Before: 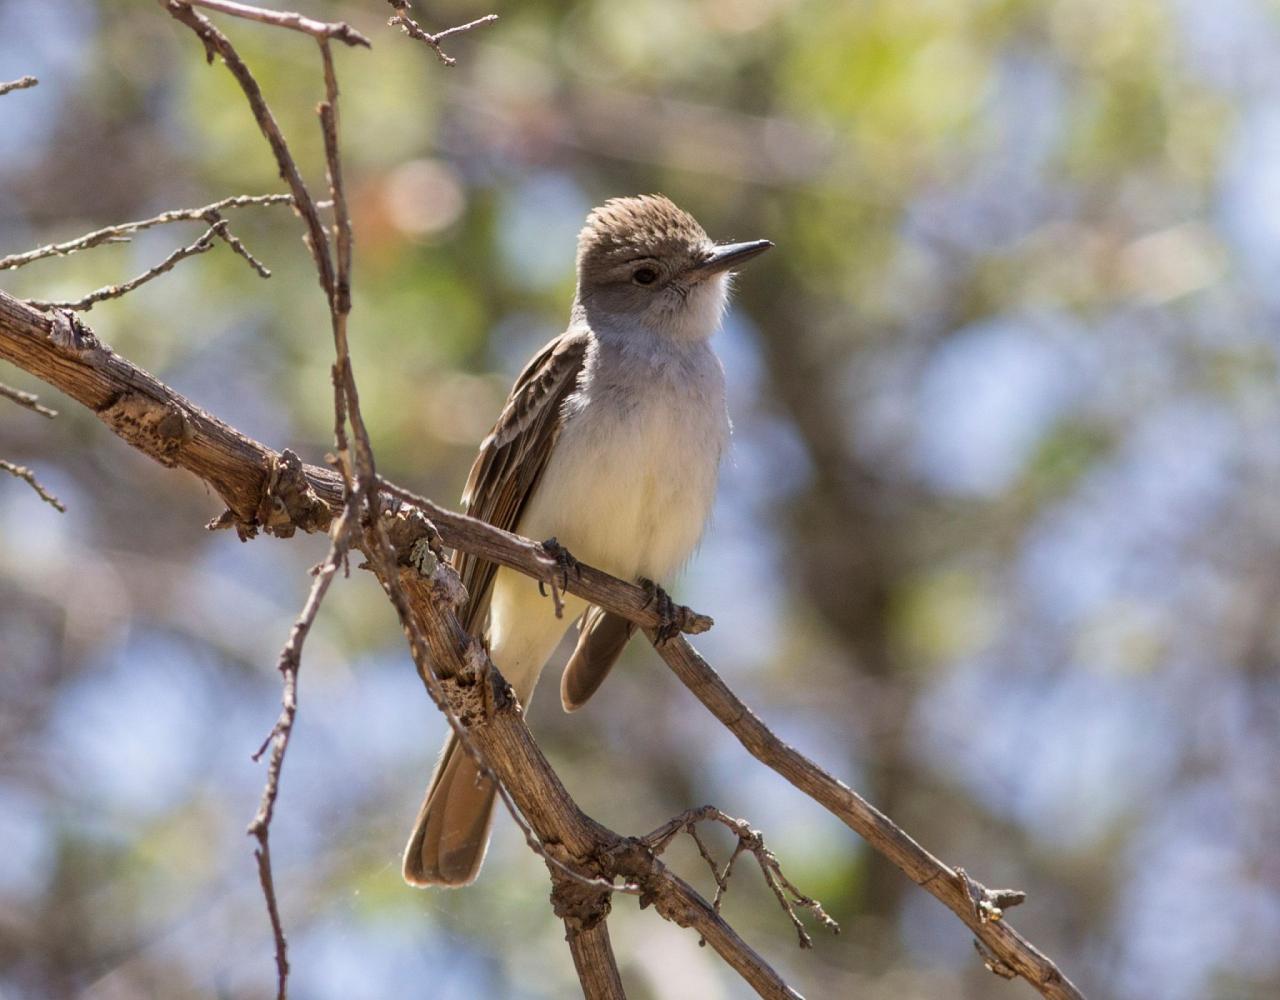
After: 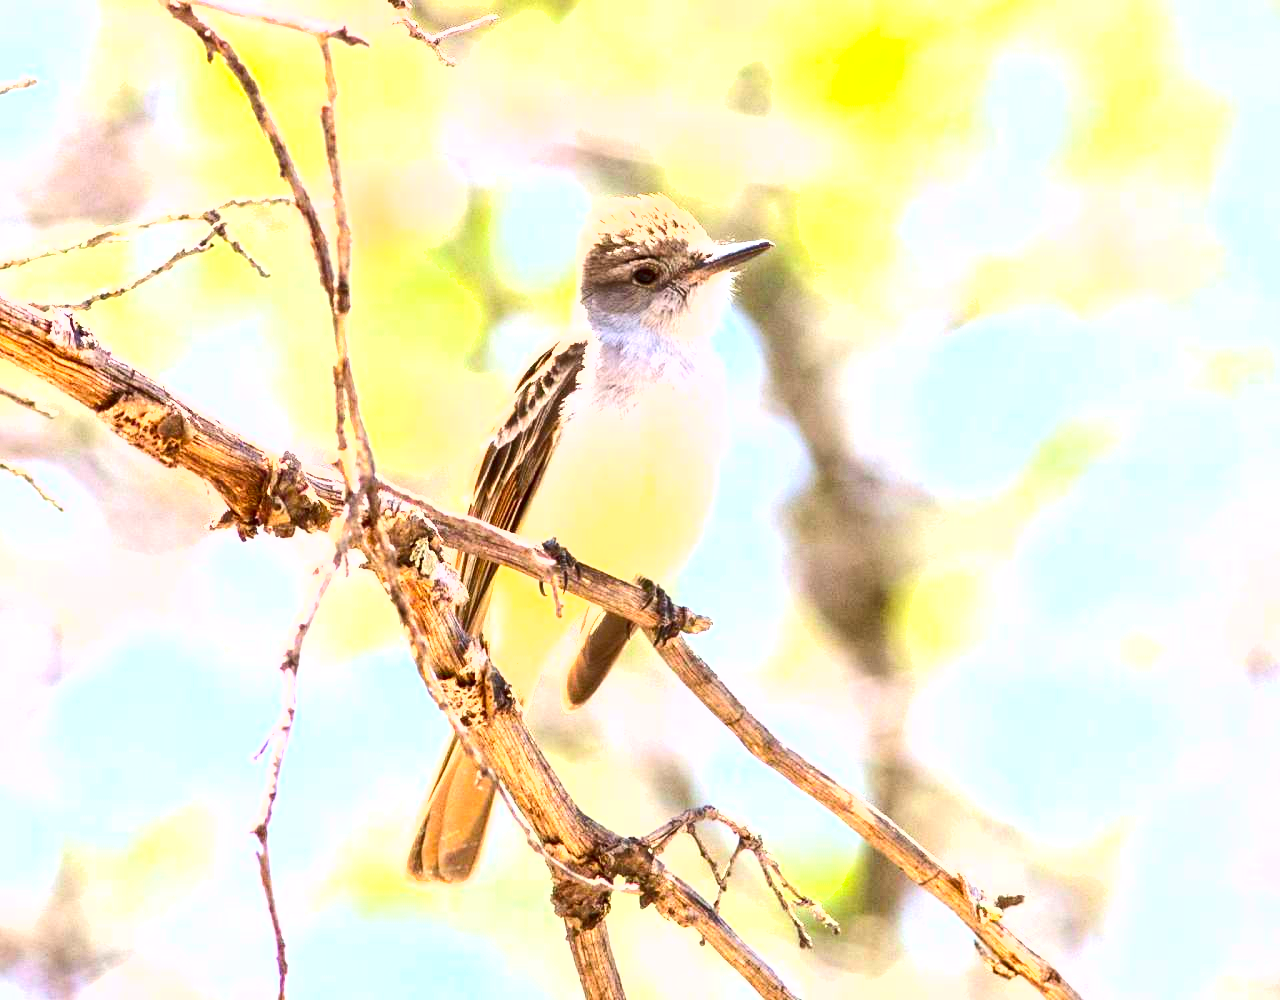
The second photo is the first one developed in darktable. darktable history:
shadows and highlights: shadows 29.61, highlights -30.47, low approximation 0.01, soften with gaussian
contrast brightness saturation: contrast 0.18, saturation 0.3
exposure: black level correction 0.001, exposure 2.607 EV, compensate exposure bias true, compensate highlight preservation false
